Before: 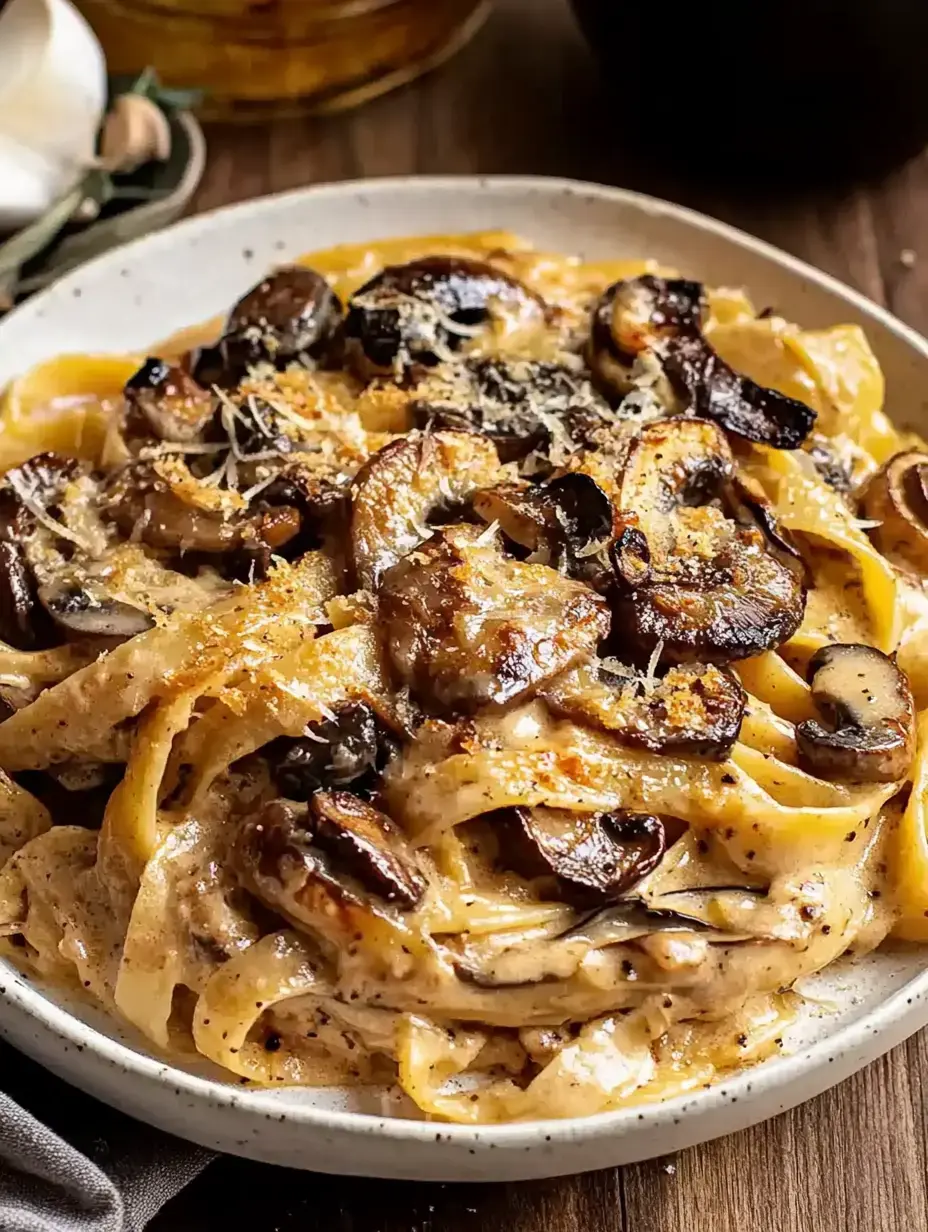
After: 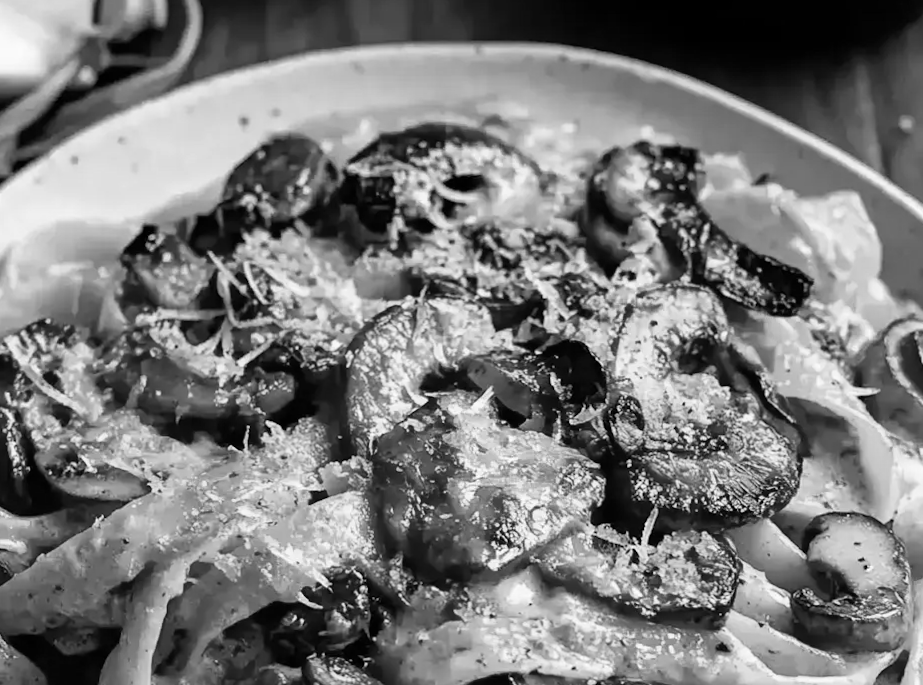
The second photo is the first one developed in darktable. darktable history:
rotate and perspective: rotation 0.192°, lens shift (horizontal) -0.015, crop left 0.005, crop right 0.996, crop top 0.006, crop bottom 0.99
crop and rotate: top 10.605%, bottom 33.274%
monochrome: on, module defaults
